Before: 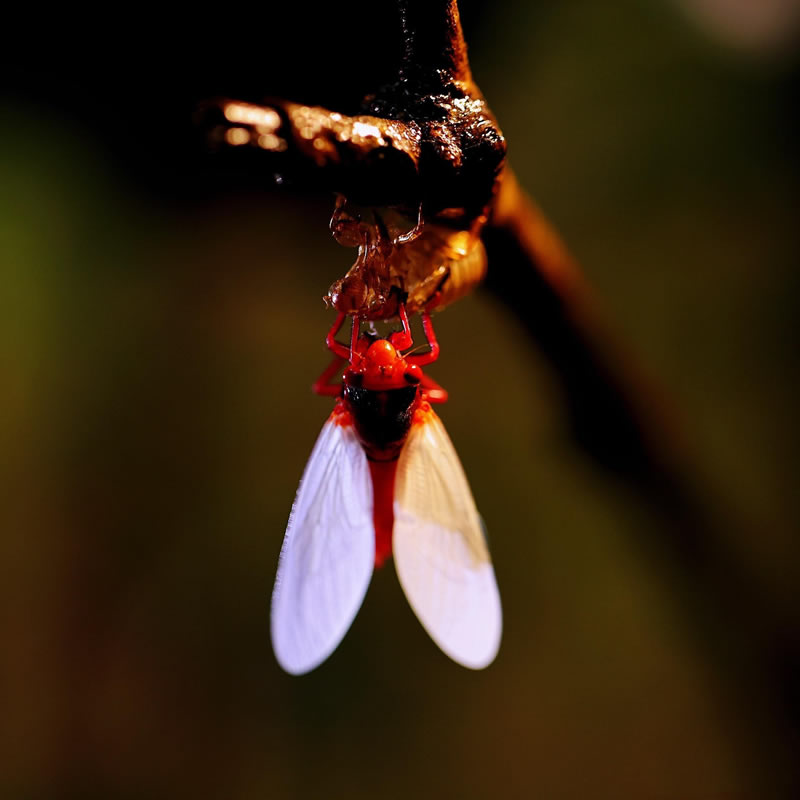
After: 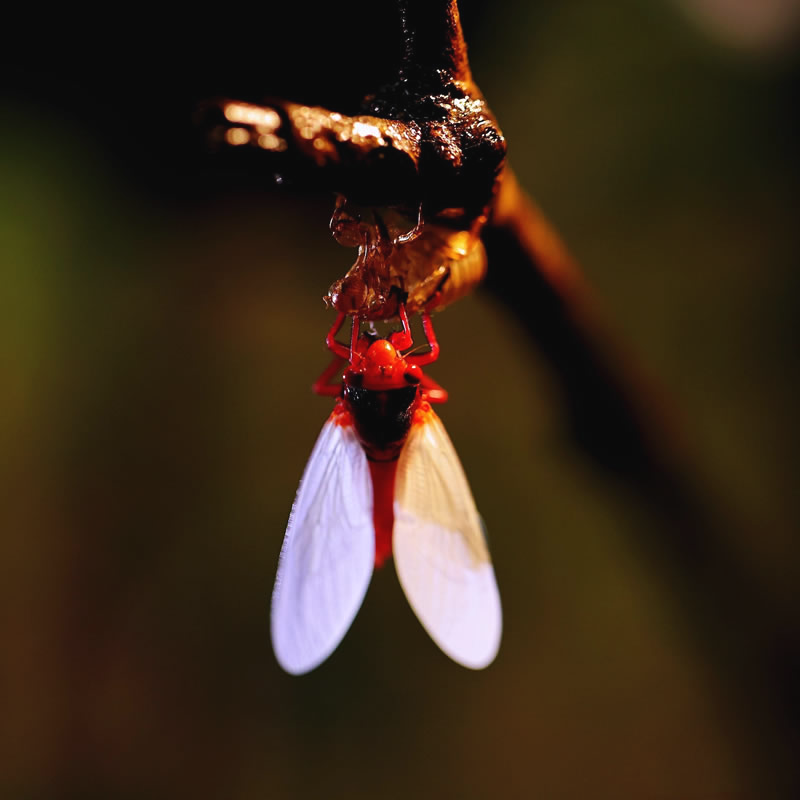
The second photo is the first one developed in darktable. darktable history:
exposure: black level correction -0.003, exposure 0.038 EV, compensate exposure bias true, compensate highlight preservation false
